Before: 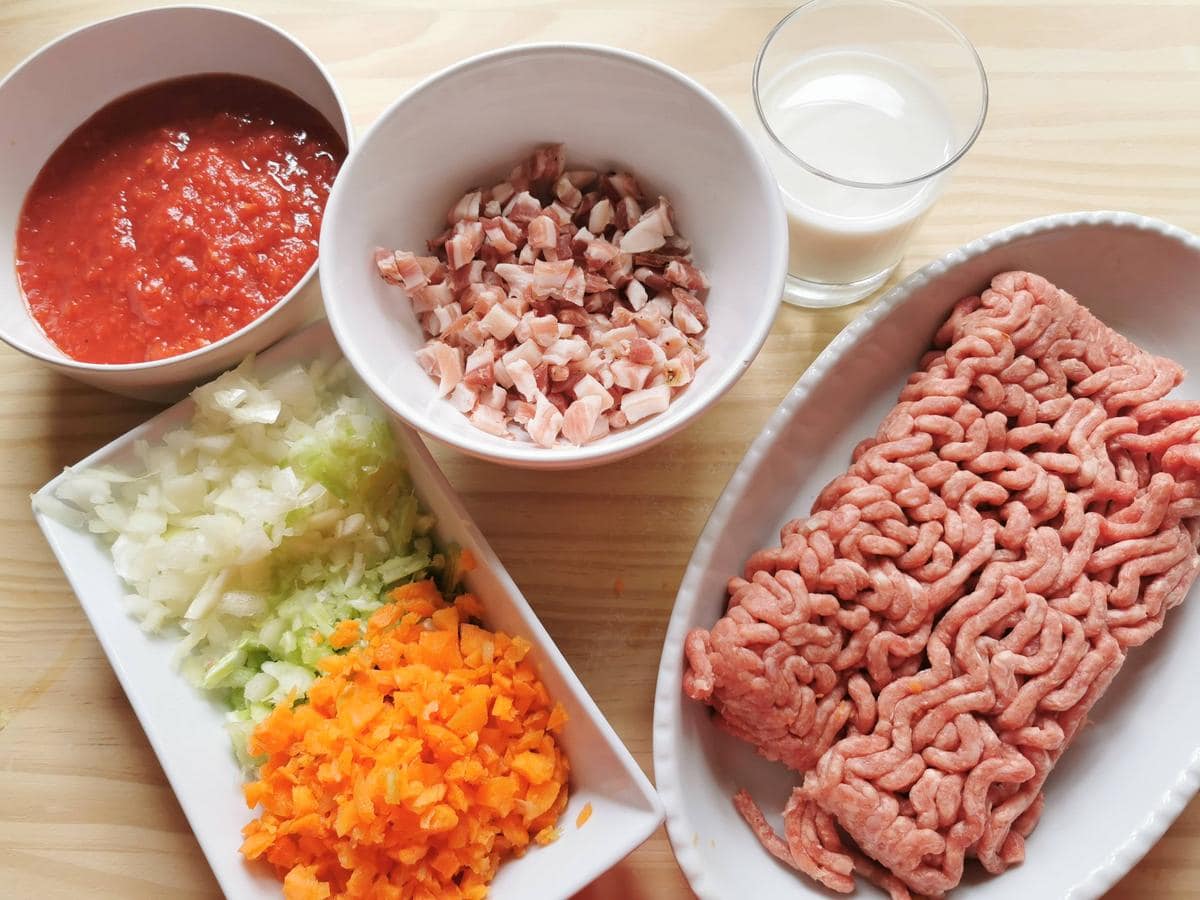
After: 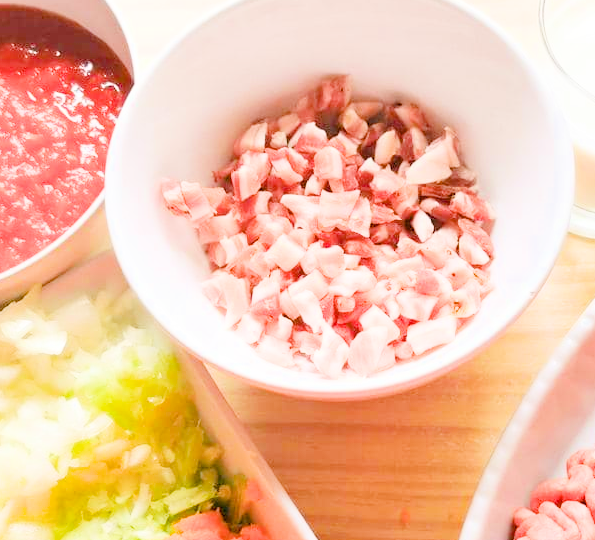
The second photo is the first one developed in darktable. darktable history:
crop: left 17.864%, top 7.68%, right 32.55%, bottom 32.23%
exposure: black level correction 0.001, exposure 2.518 EV, compensate highlight preservation false
color balance rgb: shadows lift › chroma 0.673%, shadows lift › hue 112.38°, power › hue 71.3°, perceptual saturation grading › global saturation 25.74%, contrast -9.722%
filmic rgb: black relative exposure -7.65 EV, white relative exposure 4.56 EV, hardness 3.61
